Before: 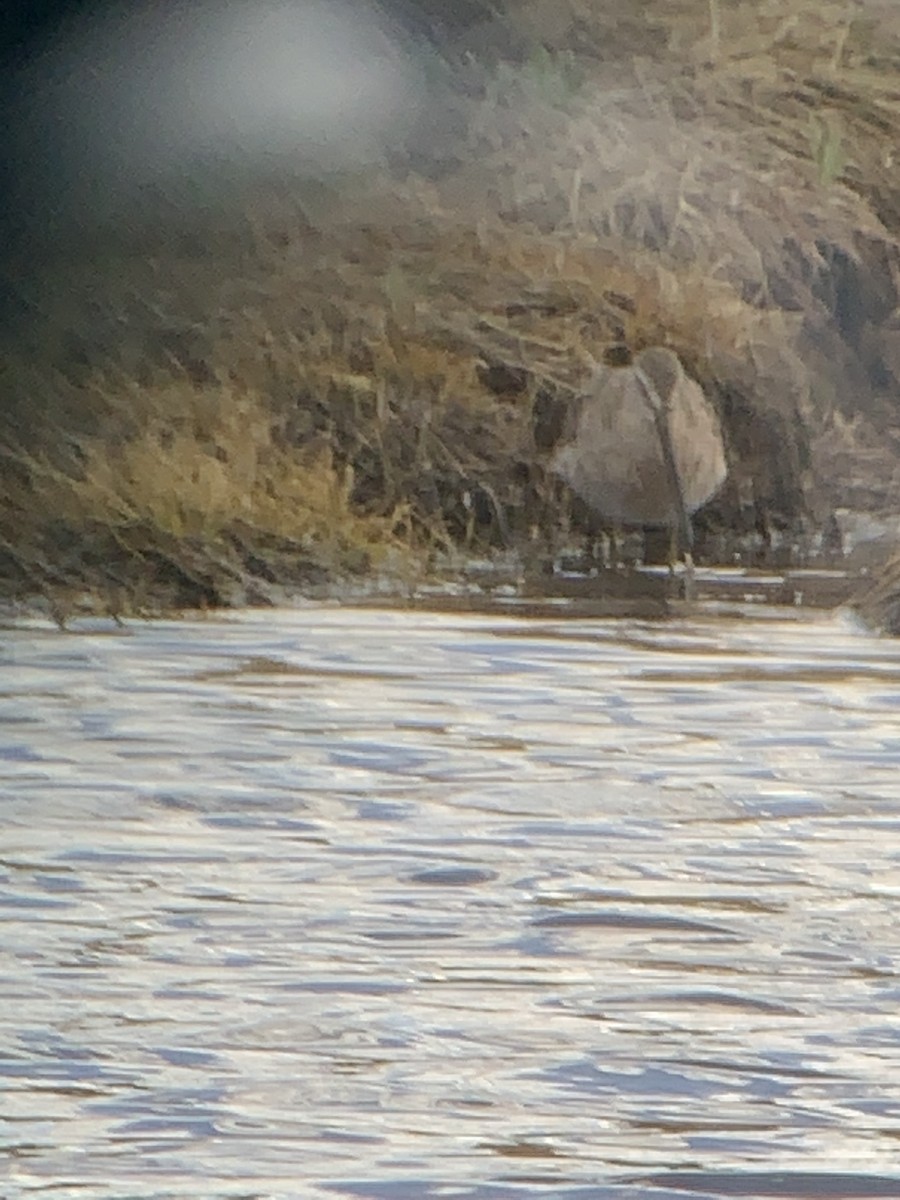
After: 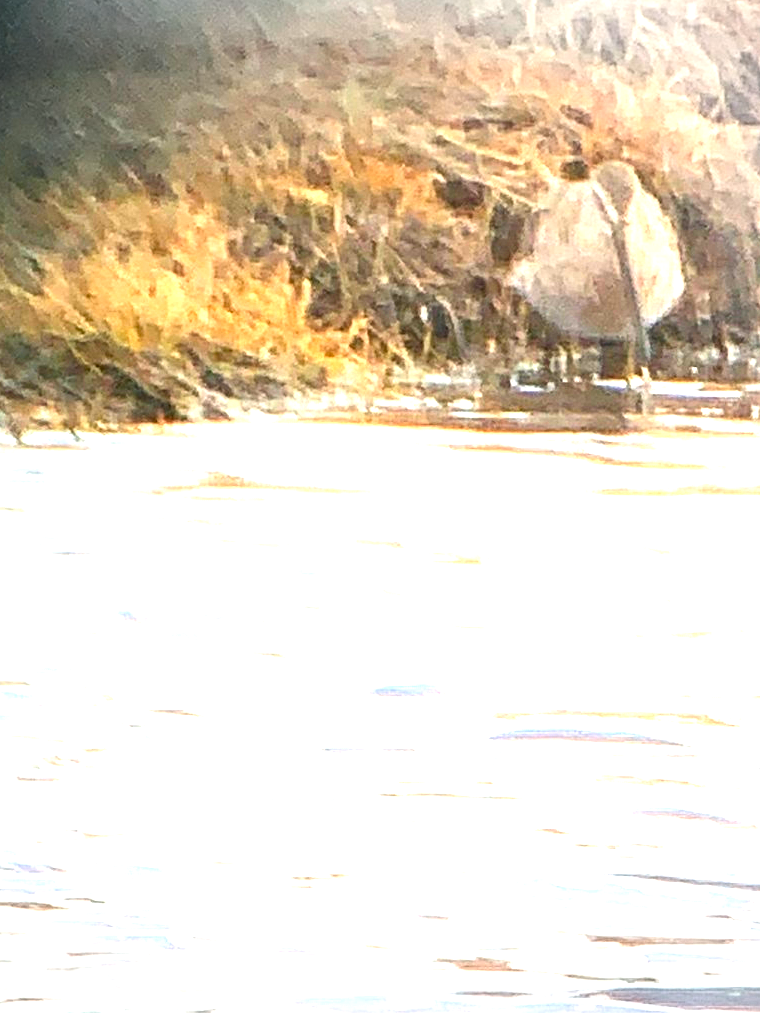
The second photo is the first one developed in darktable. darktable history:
levels: levels [0, 0.352, 0.703]
rotate and perspective: automatic cropping original format, crop left 0, crop top 0
exposure: exposure 0.785 EV, compensate highlight preservation false
crop and rotate: left 4.842%, top 15.51%, right 10.668%
color zones: curves: ch1 [(0.309, 0.524) (0.41, 0.329) (0.508, 0.509)]; ch2 [(0.25, 0.457) (0.75, 0.5)]
contrast brightness saturation: contrast 0.18, saturation 0.3
vignetting: fall-off start 100%, brightness -0.282, width/height ratio 1.31
